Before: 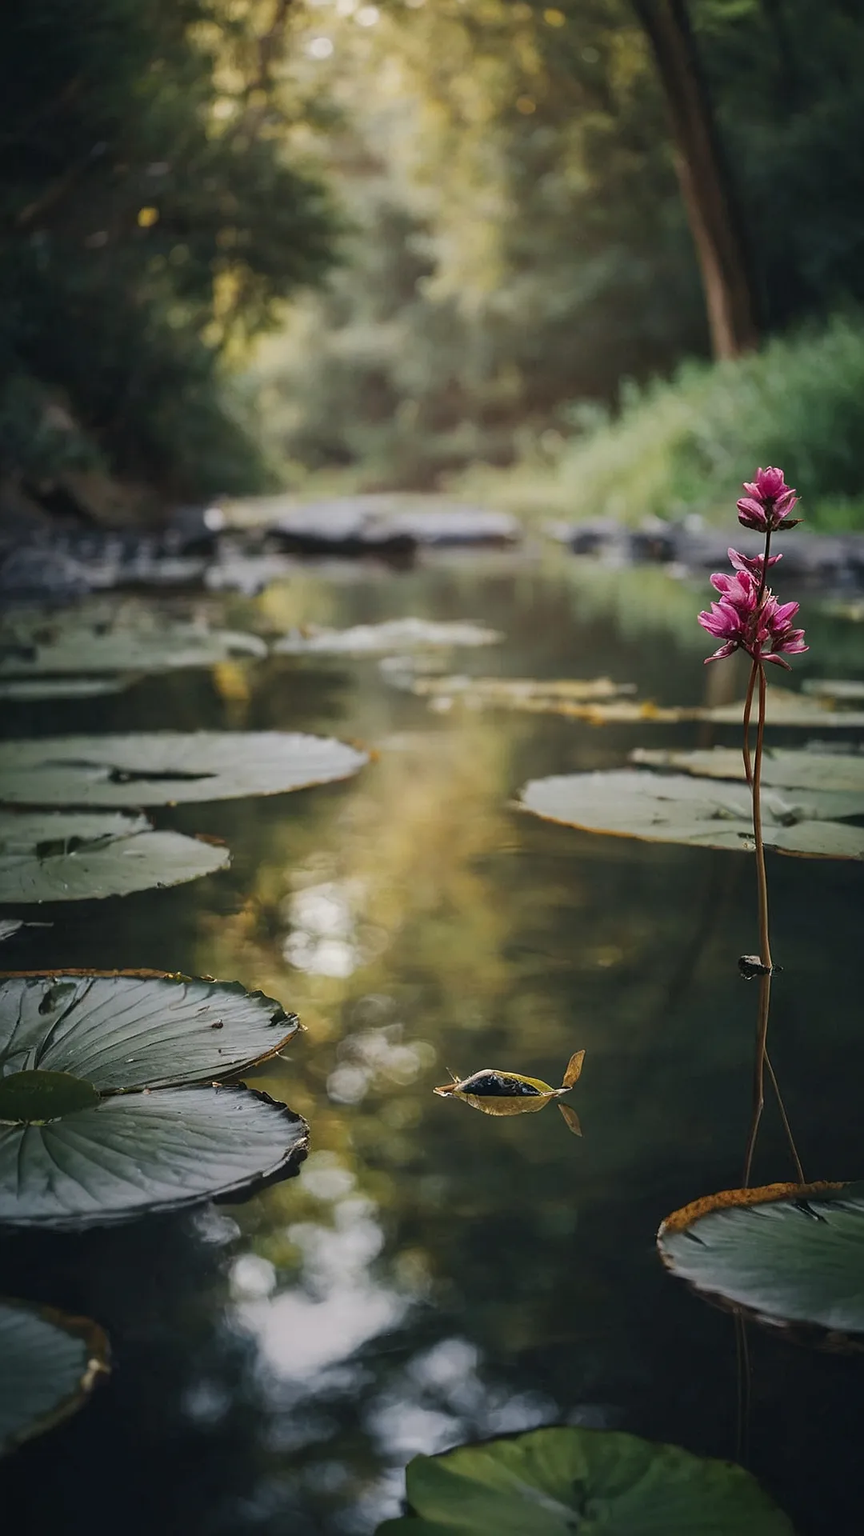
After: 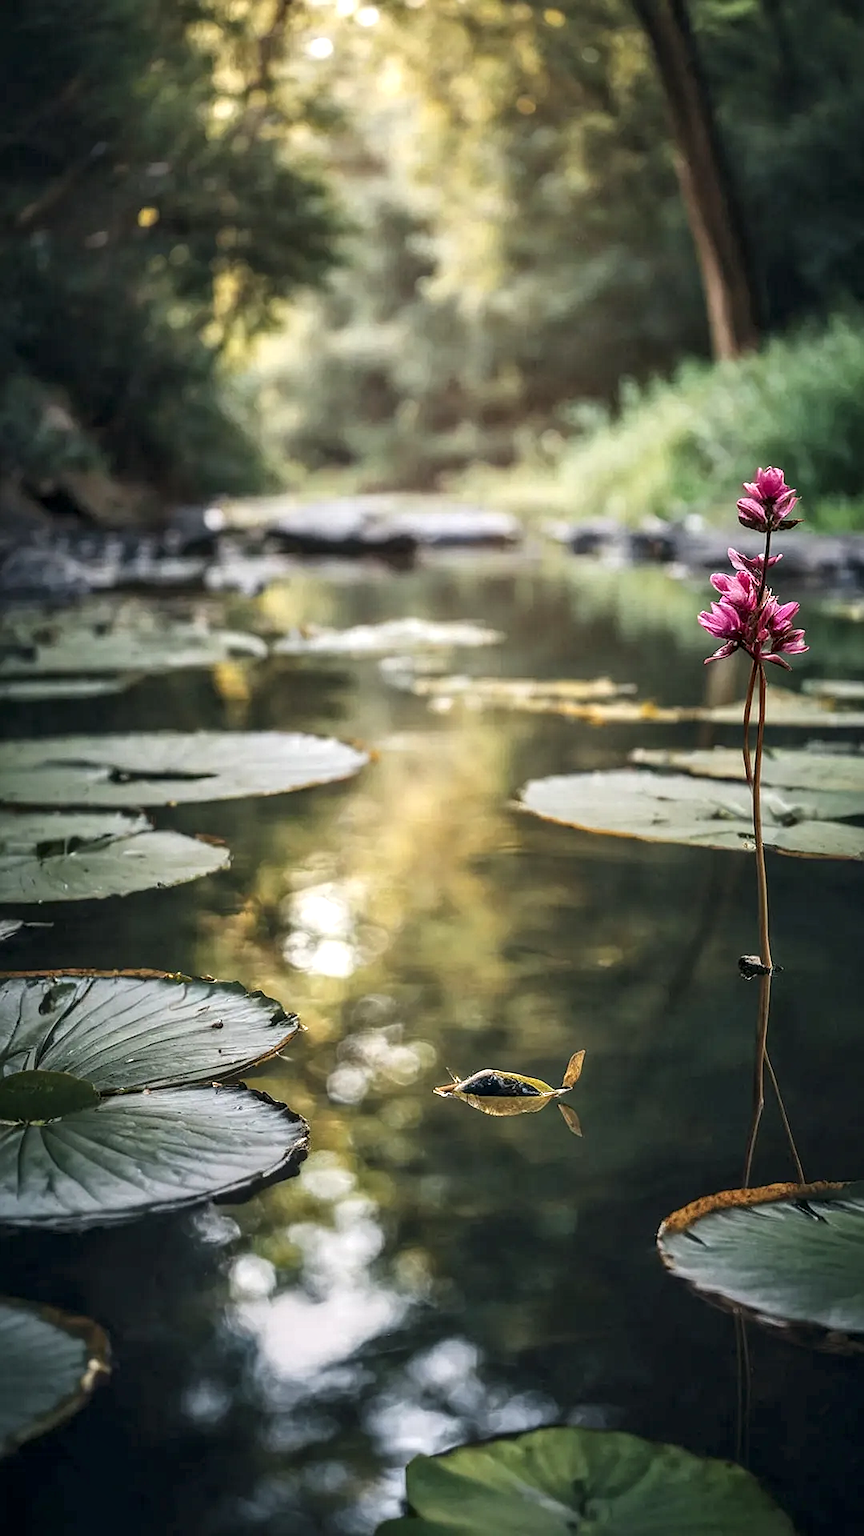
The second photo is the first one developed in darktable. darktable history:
local contrast: detail 150%
exposure: exposure 0.485 EV, compensate highlight preservation false
